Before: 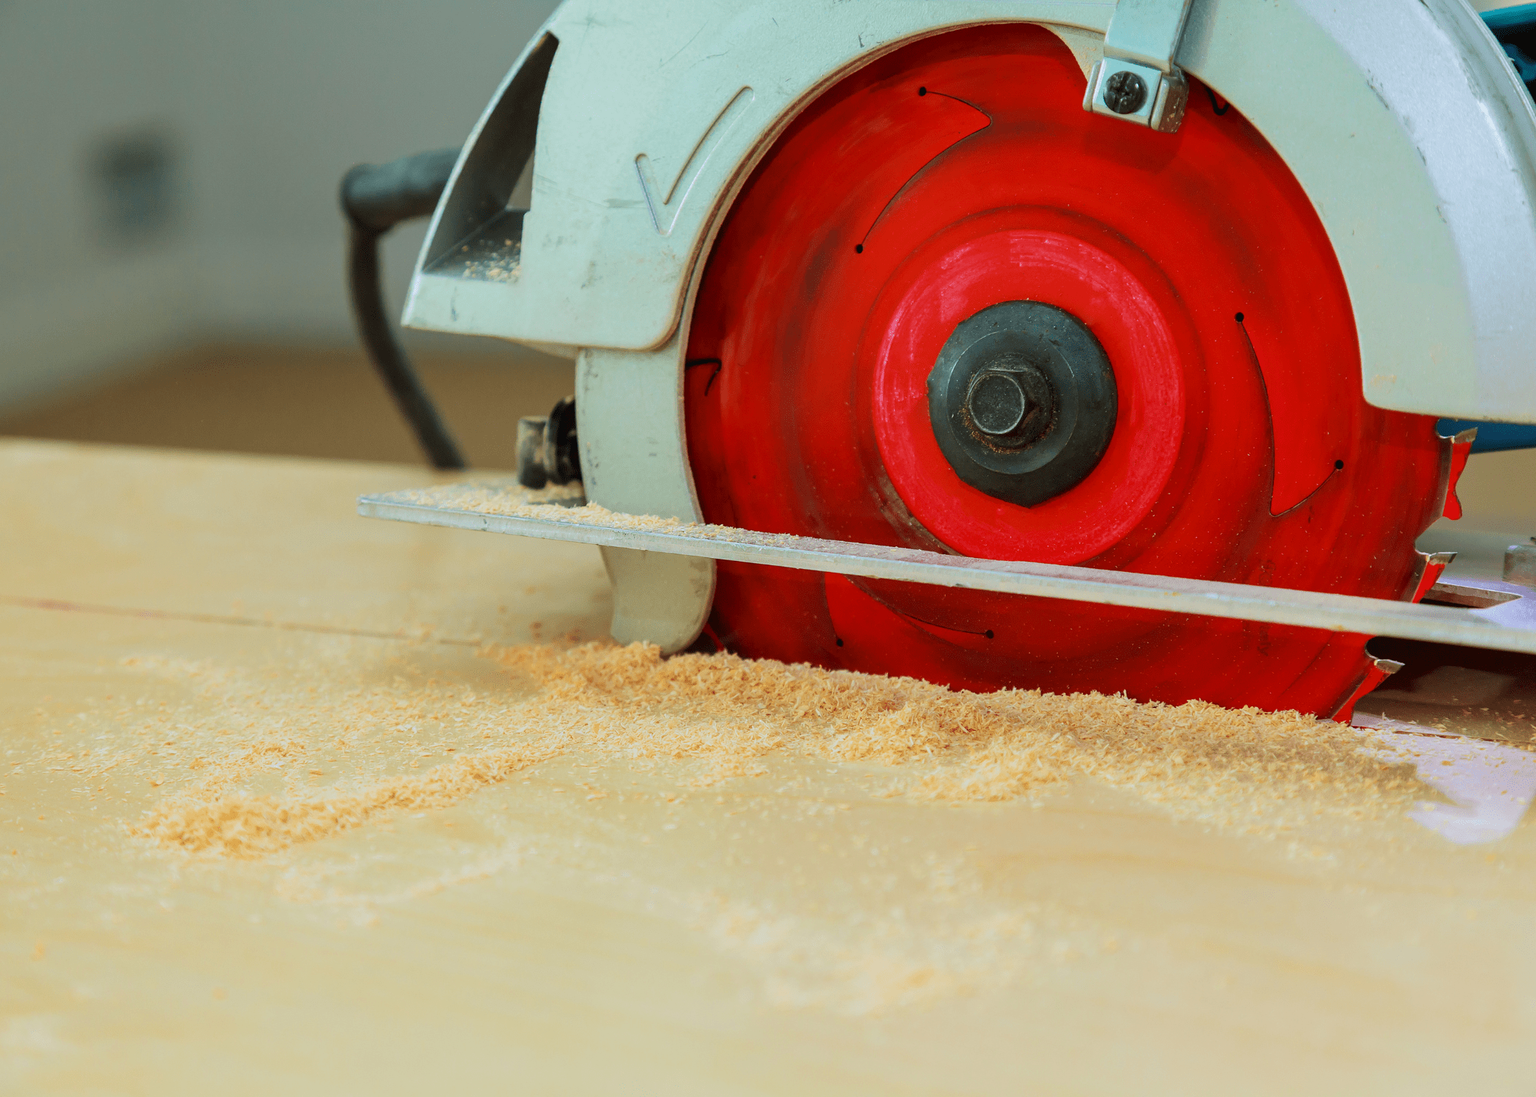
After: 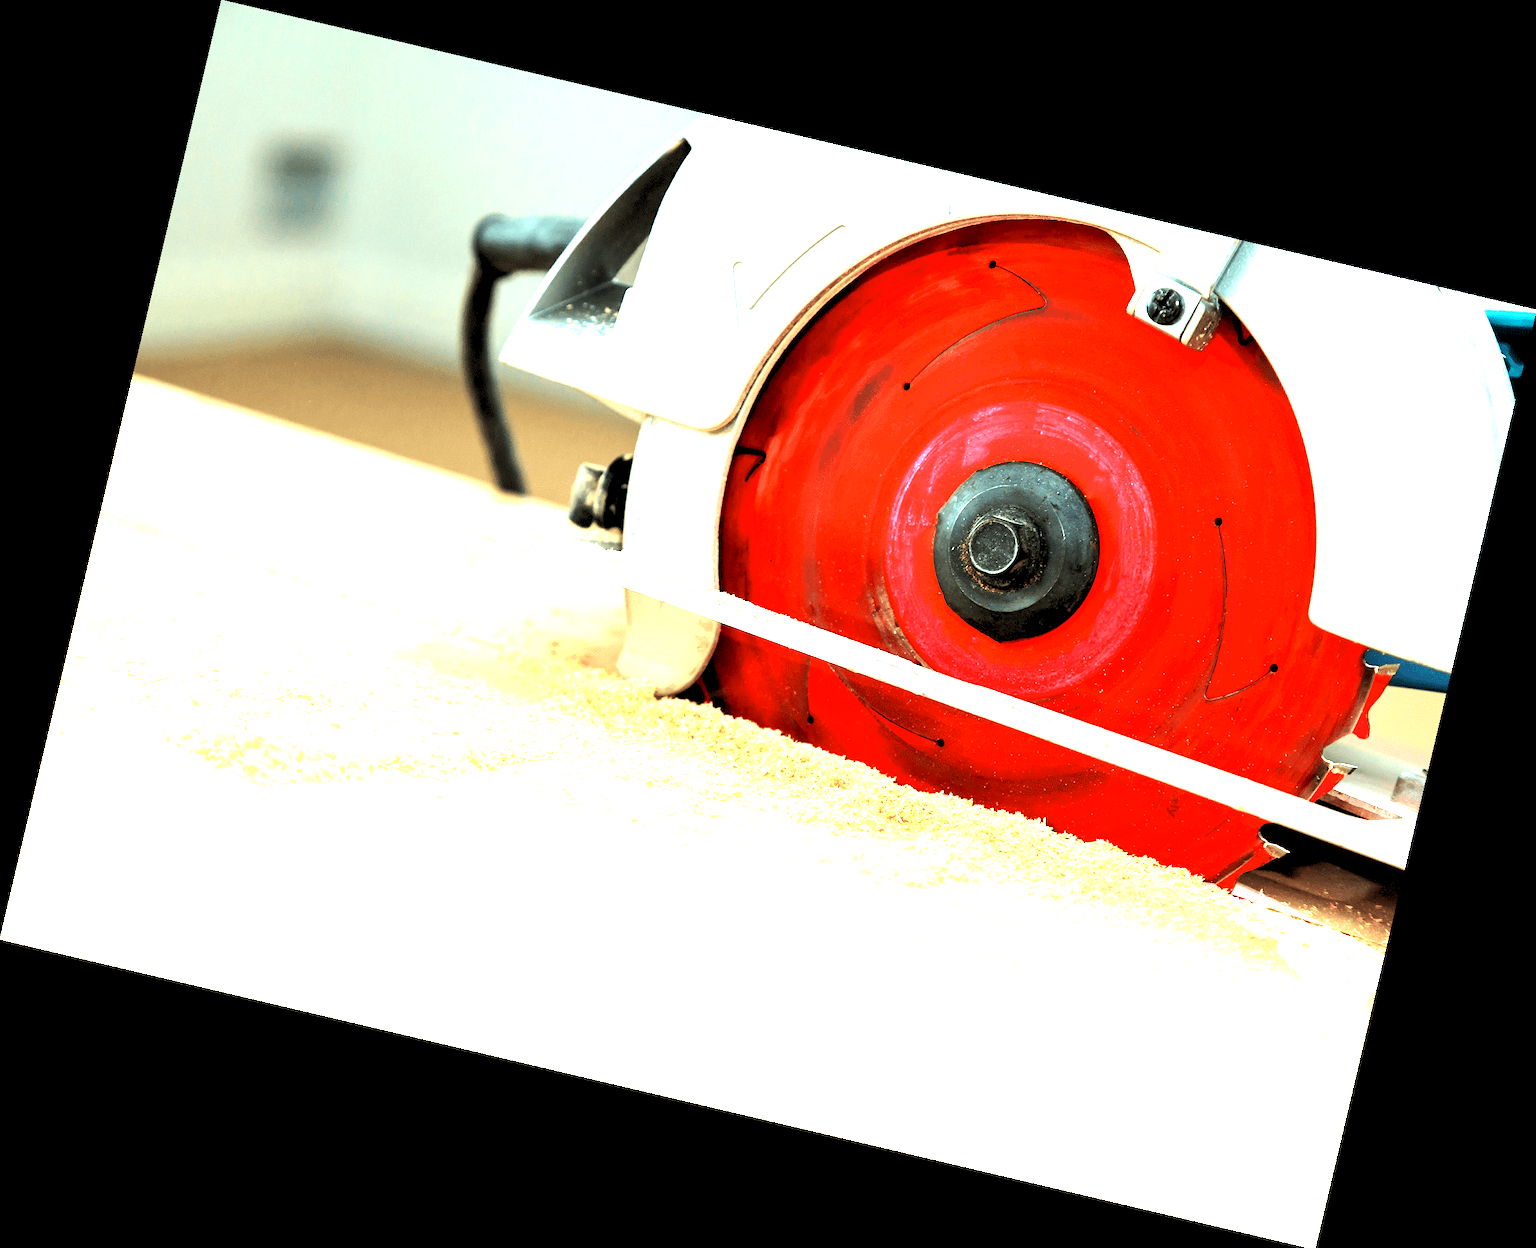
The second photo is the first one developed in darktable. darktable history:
exposure: black level correction 0.001, exposure 1.116 EV, compensate highlight preservation false
rotate and perspective: rotation 13.27°, automatic cropping off
rgb levels: levels [[0.013, 0.434, 0.89], [0, 0.5, 1], [0, 0.5, 1]]
tone equalizer: -8 EV -1.08 EV, -7 EV -1.01 EV, -6 EV -0.867 EV, -5 EV -0.578 EV, -3 EV 0.578 EV, -2 EV 0.867 EV, -1 EV 1.01 EV, +0 EV 1.08 EV, edges refinement/feathering 500, mask exposure compensation -1.57 EV, preserve details no
